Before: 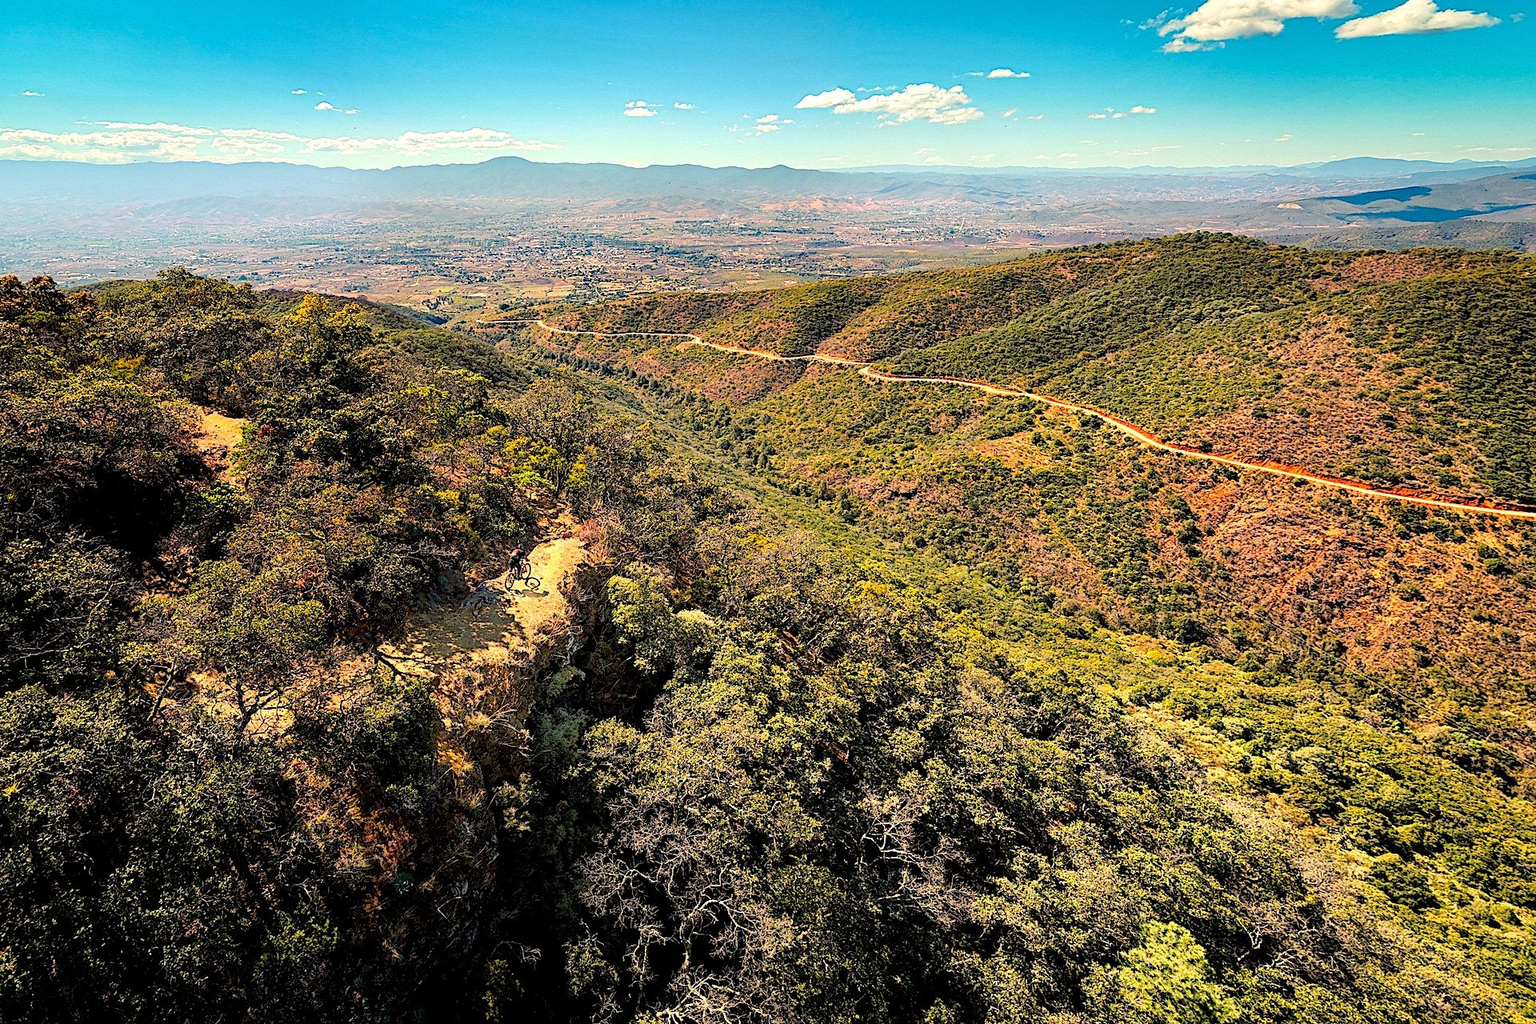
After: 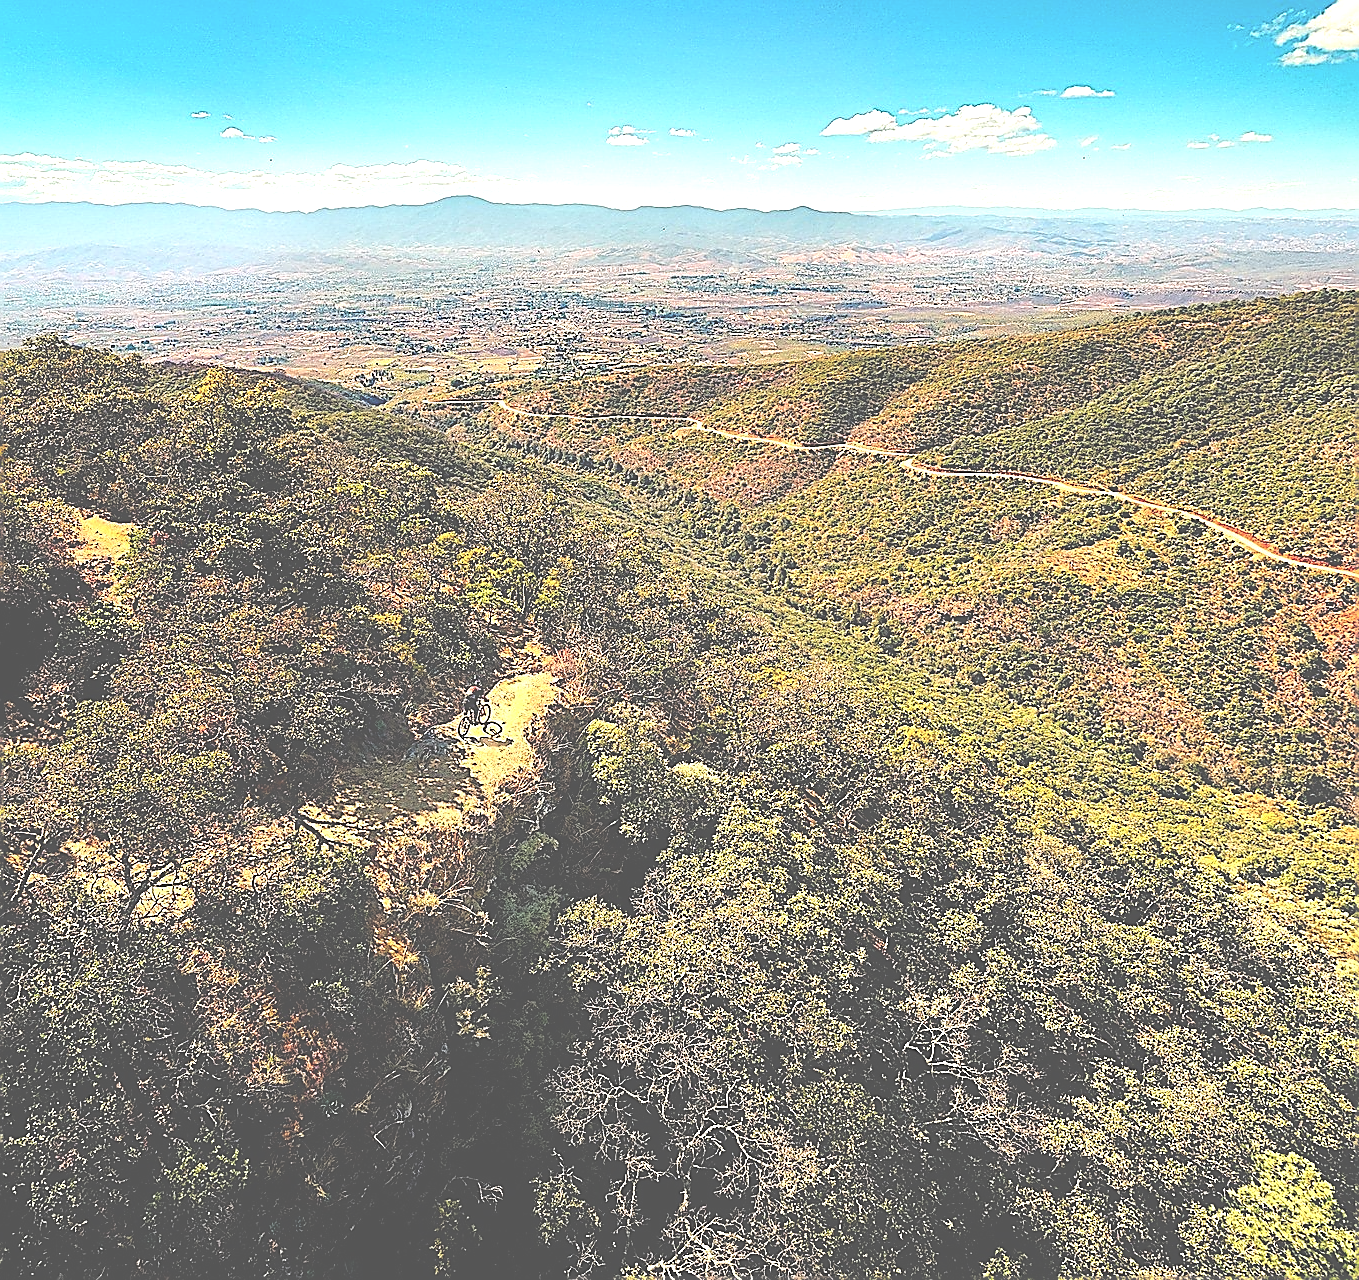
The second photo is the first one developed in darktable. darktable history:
crop and rotate: left 9.061%, right 20.142%
exposure: black level correction -0.071, exposure 0.5 EV, compensate highlight preservation false
sharpen: radius 1.4, amount 1.25, threshold 0.7
